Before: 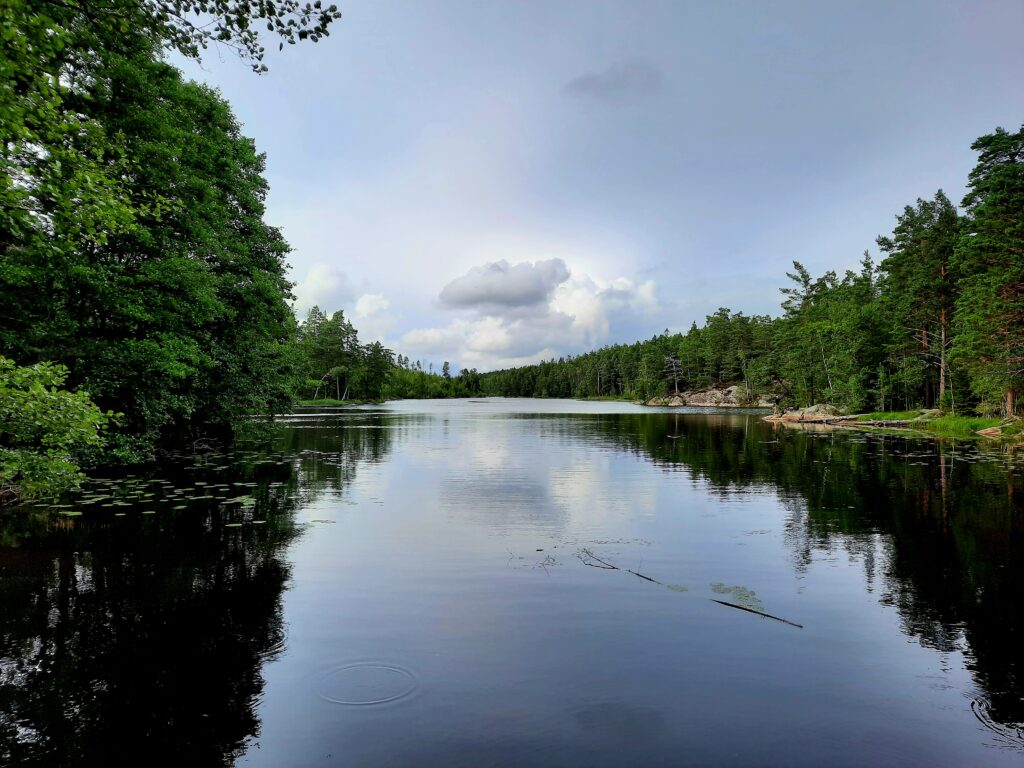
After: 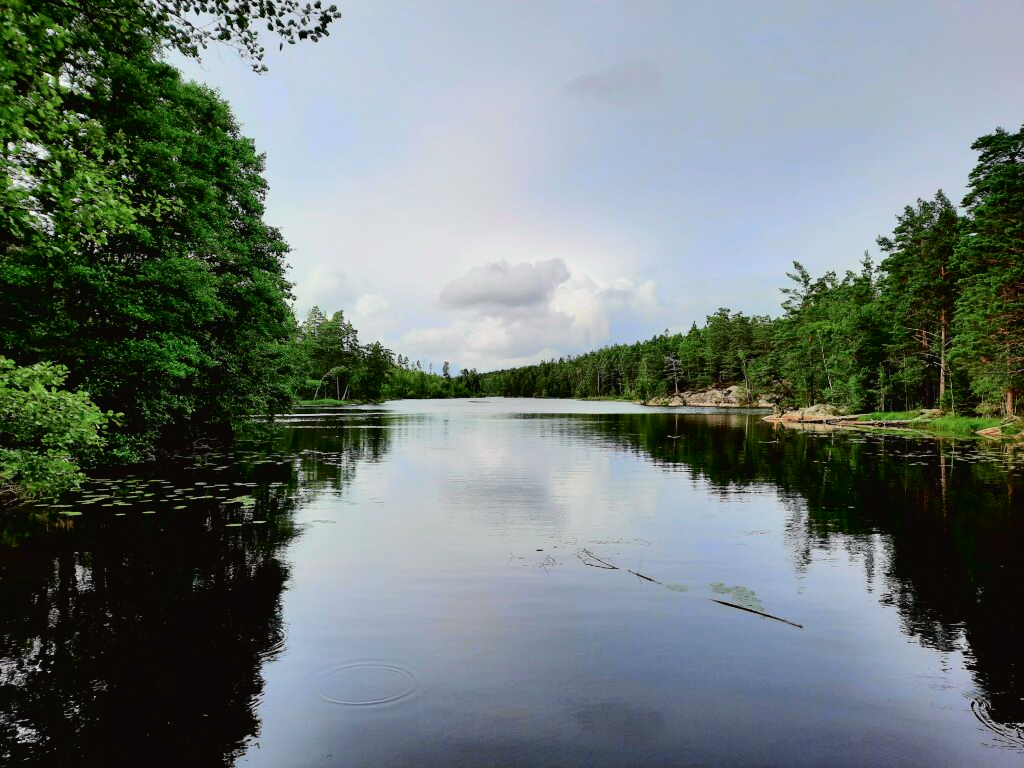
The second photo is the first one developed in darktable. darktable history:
tone curve: curves: ch0 [(0, 0.019) (0.066, 0.043) (0.189, 0.182) (0.359, 0.417) (0.485, 0.576) (0.656, 0.734) (0.851, 0.861) (0.997, 0.959)]; ch1 [(0, 0) (0.179, 0.123) (0.381, 0.36) (0.425, 0.41) (0.474, 0.472) (0.499, 0.501) (0.514, 0.517) (0.571, 0.584) (0.649, 0.677) (0.812, 0.856) (1, 1)]; ch2 [(0, 0) (0.246, 0.214) (0.421, 0.427) (0.459, 0.484) (0.5, 0.504) (0.518, 0.523) (0.529, 0.544) (0.56, 0.581) (0.617, 0.631) (0.744, 0.734) (0.867, 0.821) (0.993, 0.889)], color space Lab, independent channels, preserve colors none
